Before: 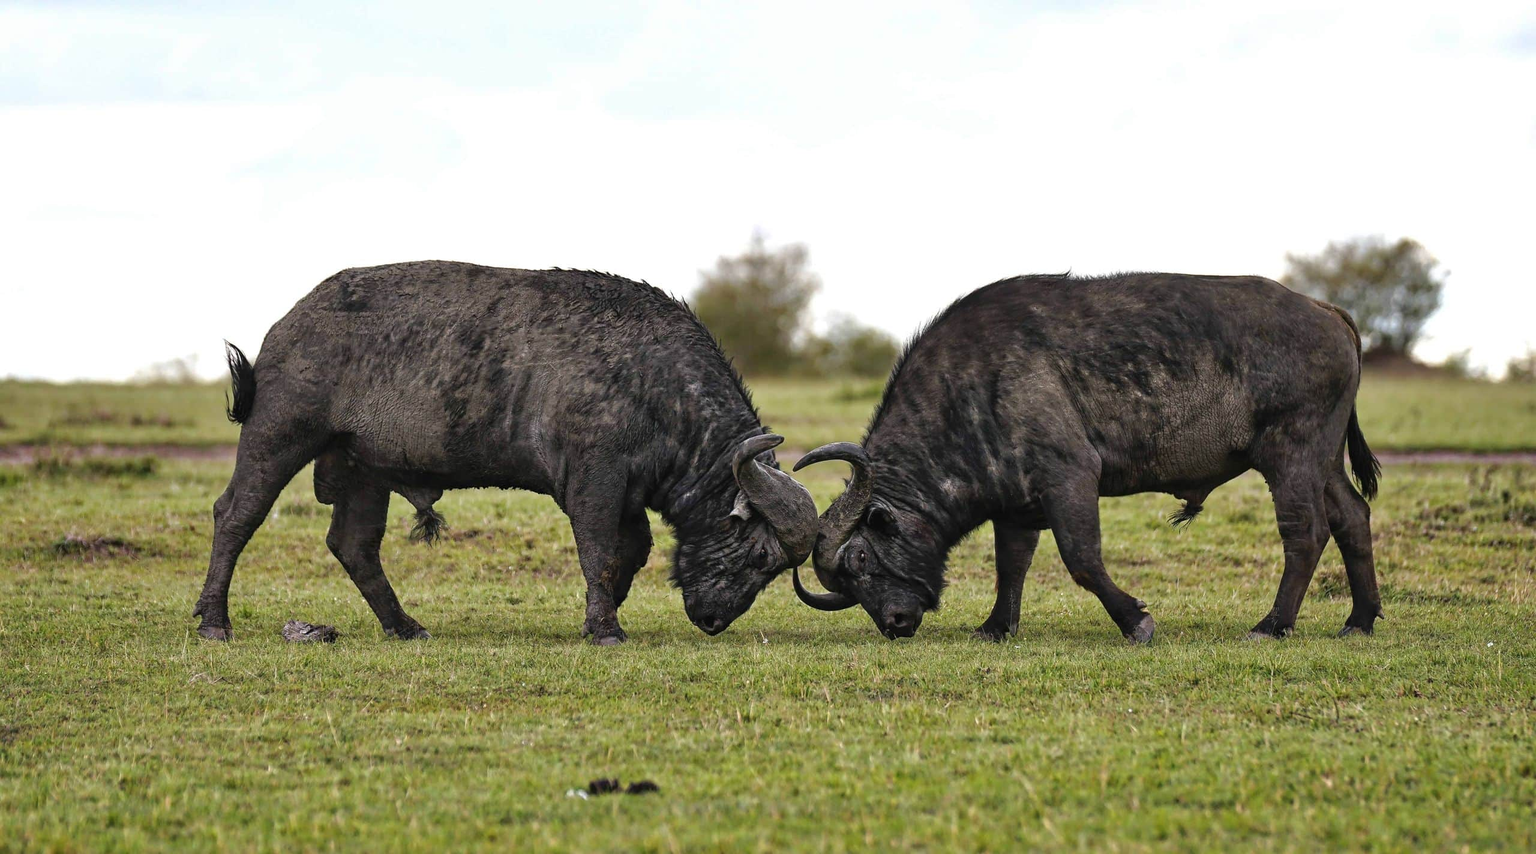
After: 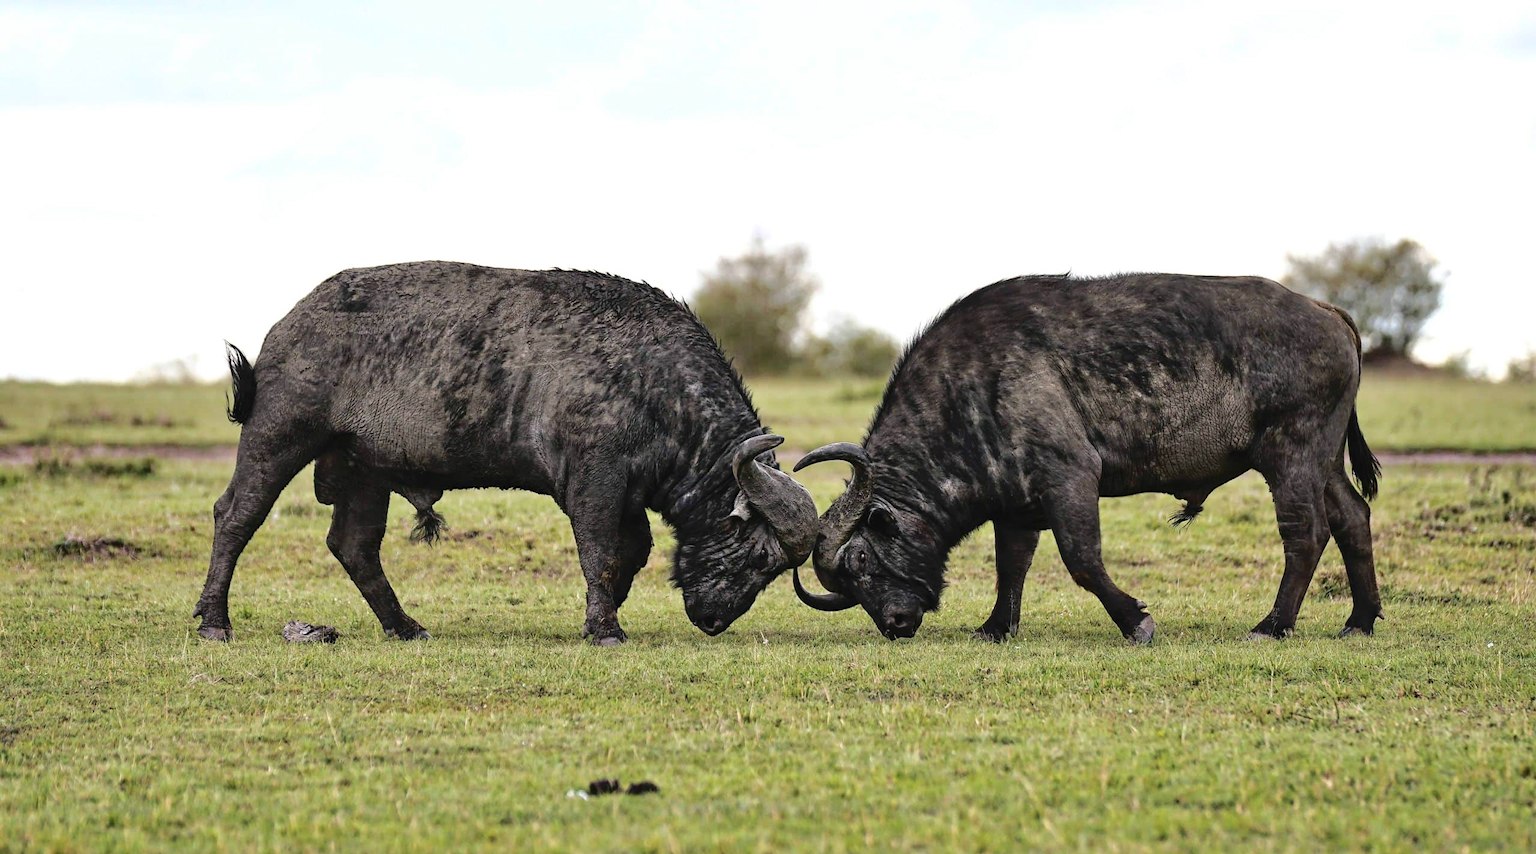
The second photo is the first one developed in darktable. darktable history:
shadows and highlights: shadows 25.84, highlights -24.33
tone curve: curves: ch0 [(0, 0) (0.003, 0.015) (0.011, 0.019) (0.025, 0.027) (0.044, 0.041) (0.069, 0.055) (0.1, 0.079) (0.136, 0.099) (0.177, 0.149) (0.224, 0.216) (0.277, 0.292) (0.335, 0.383) (0.399, 0.474) (0.468, 0.556) (0.543, 0.632) (0.623, 0.711) (0.709, 0.789) (0.801, 0.871) (0.898, 0.944) (1, 1)], color space Lab, independent channels, preserve colors none
